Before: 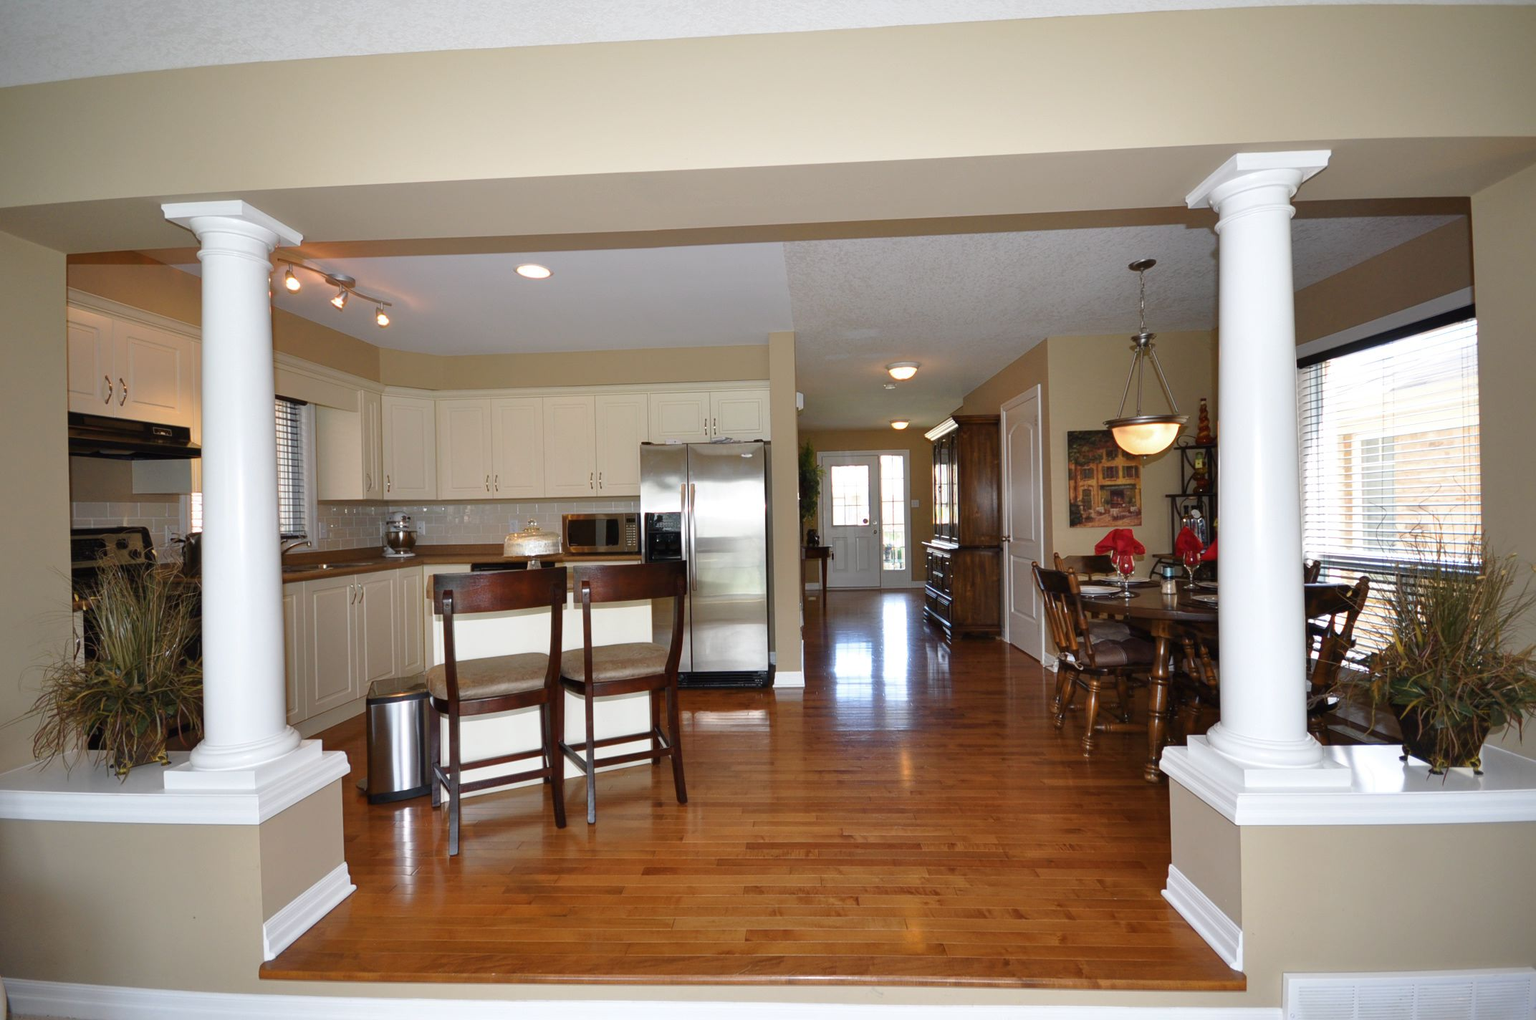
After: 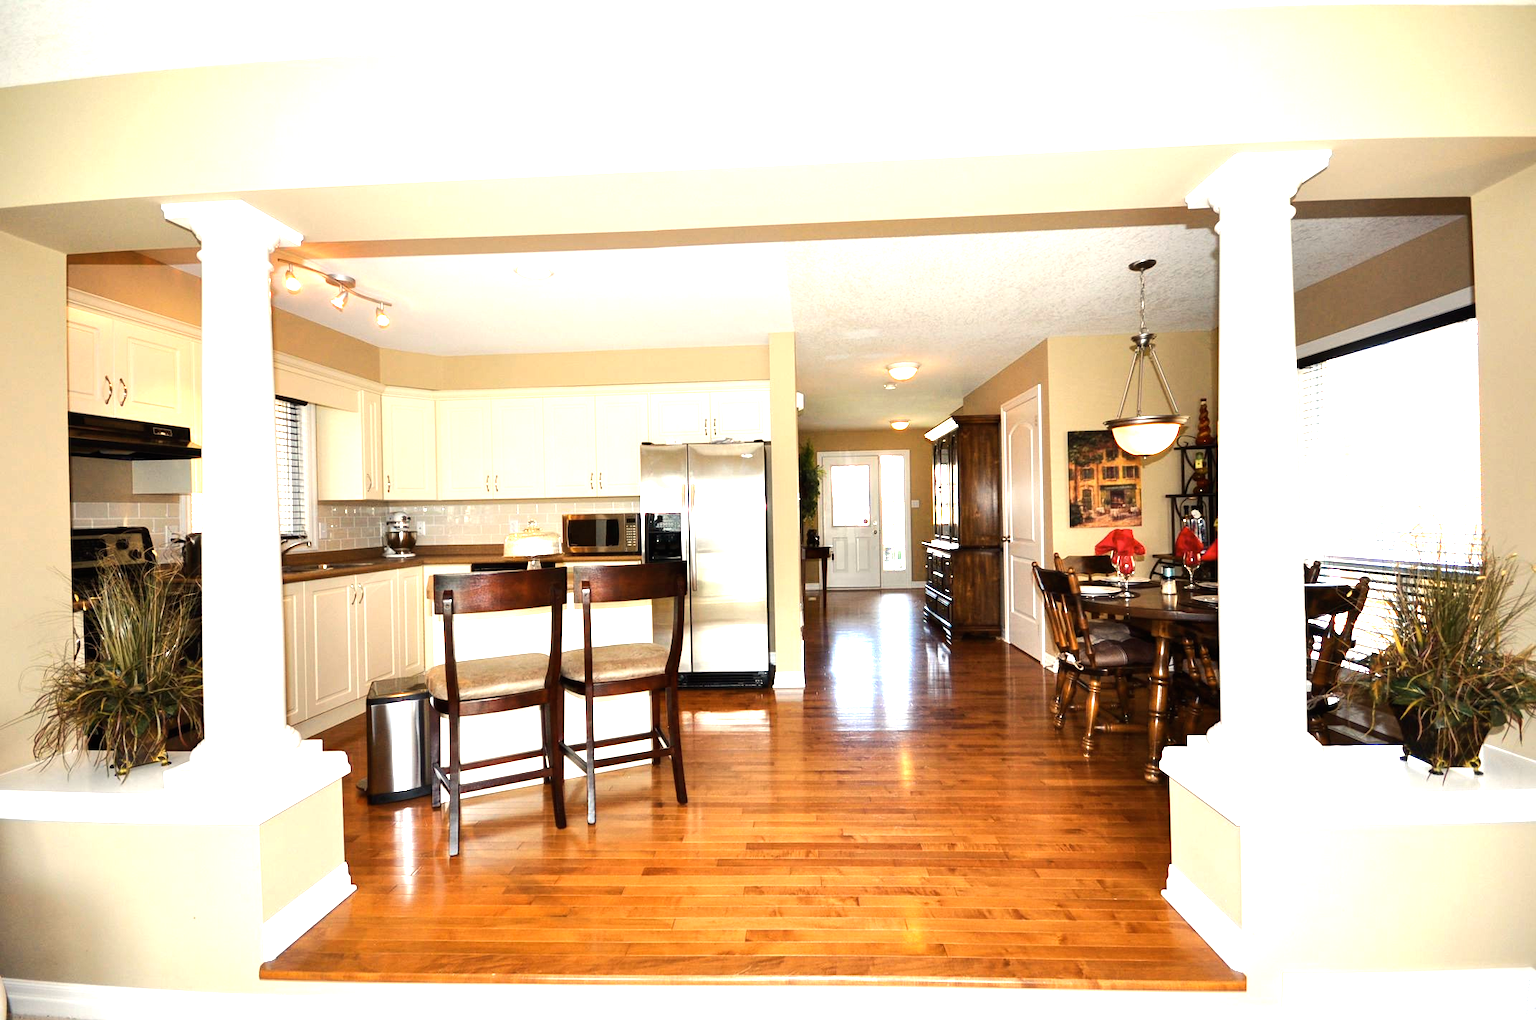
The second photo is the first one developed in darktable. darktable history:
white balance: red 1.029, blue 0.92
exposure: black level correction 0, exposure 1.1 EV, compensate highlight preservation false
tone equalizer: -8 EV -0.75 EV, -7 EV -0.7 EV, -6 EV -0.6 EV, -5 EV -0.4 EV, -3 EV 0.4 EV, -2 EV 0.6 EV, -1 EV 0.7 EV, +0 EV 0.75 EV, edges refinement/feathering 500, mask exposure compensation -1.57 EV, preserve details no
